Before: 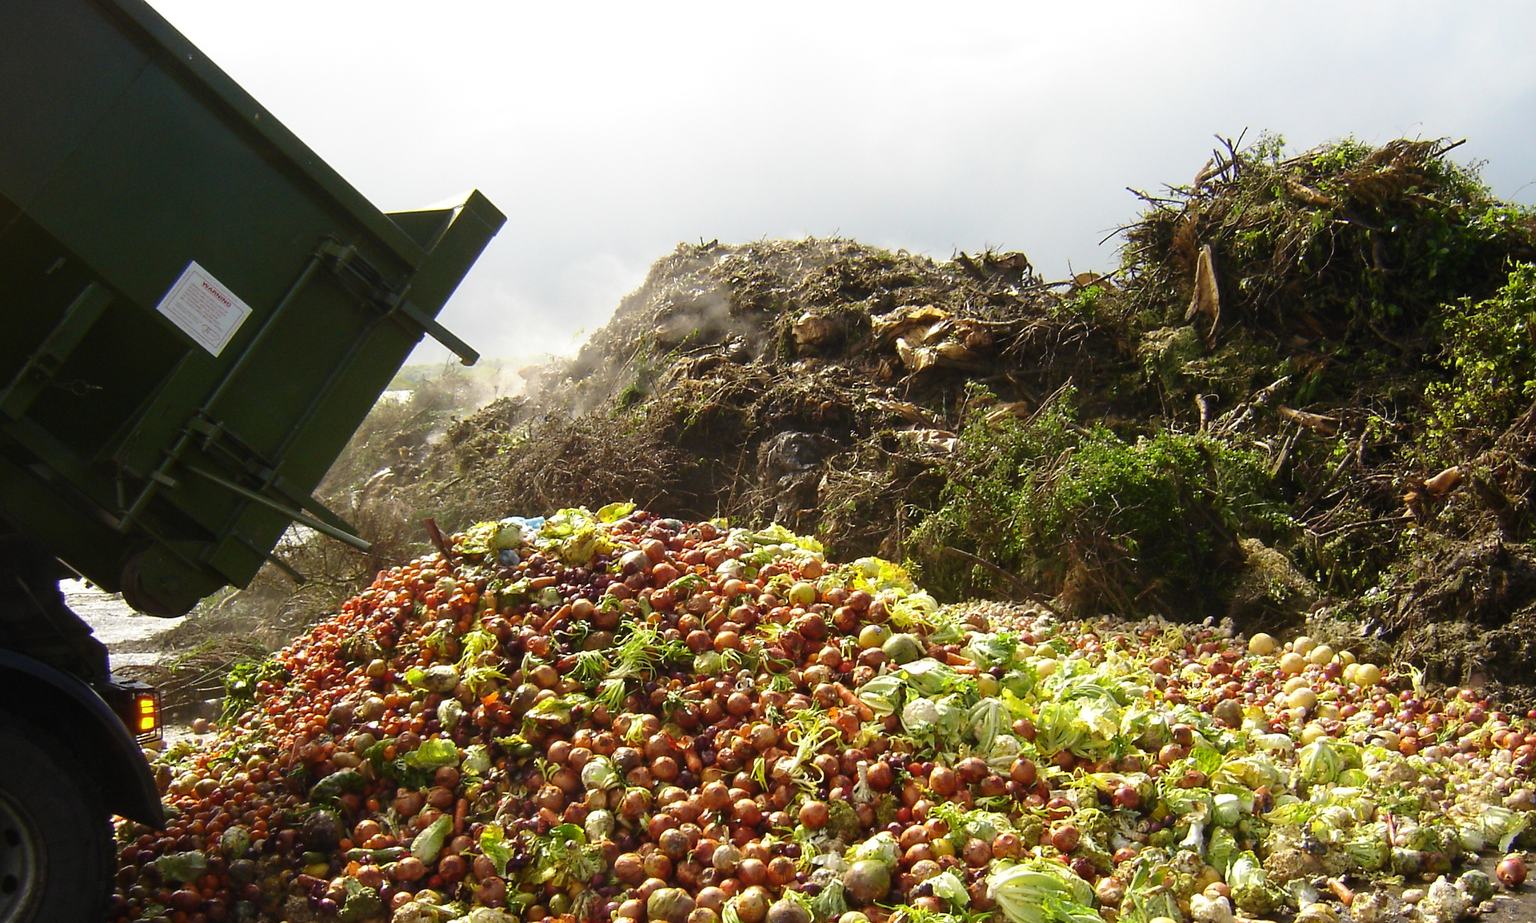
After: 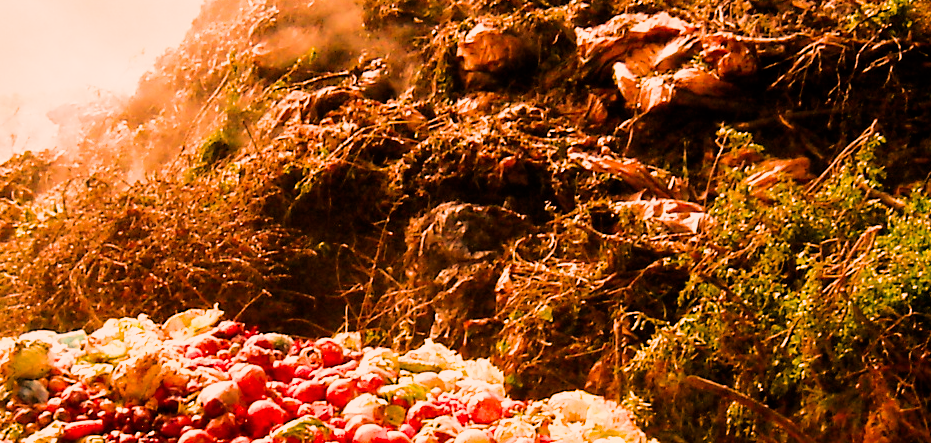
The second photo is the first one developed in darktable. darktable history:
white balance: red 1.467, blue 0.684
crop: left 31.751%, top 32.172%, right 27.8%, bottom 35.83%
contrast brightness saturation: brightness -0.02, saturation 0.35
exposure: black level correction 0.005, exposure 0.417 EV, compensate highlight preservation false
filmic rgb: black relative exposure -5 EV, hardness 2.88, contrast 1.3, highlights saturation mix -30%
